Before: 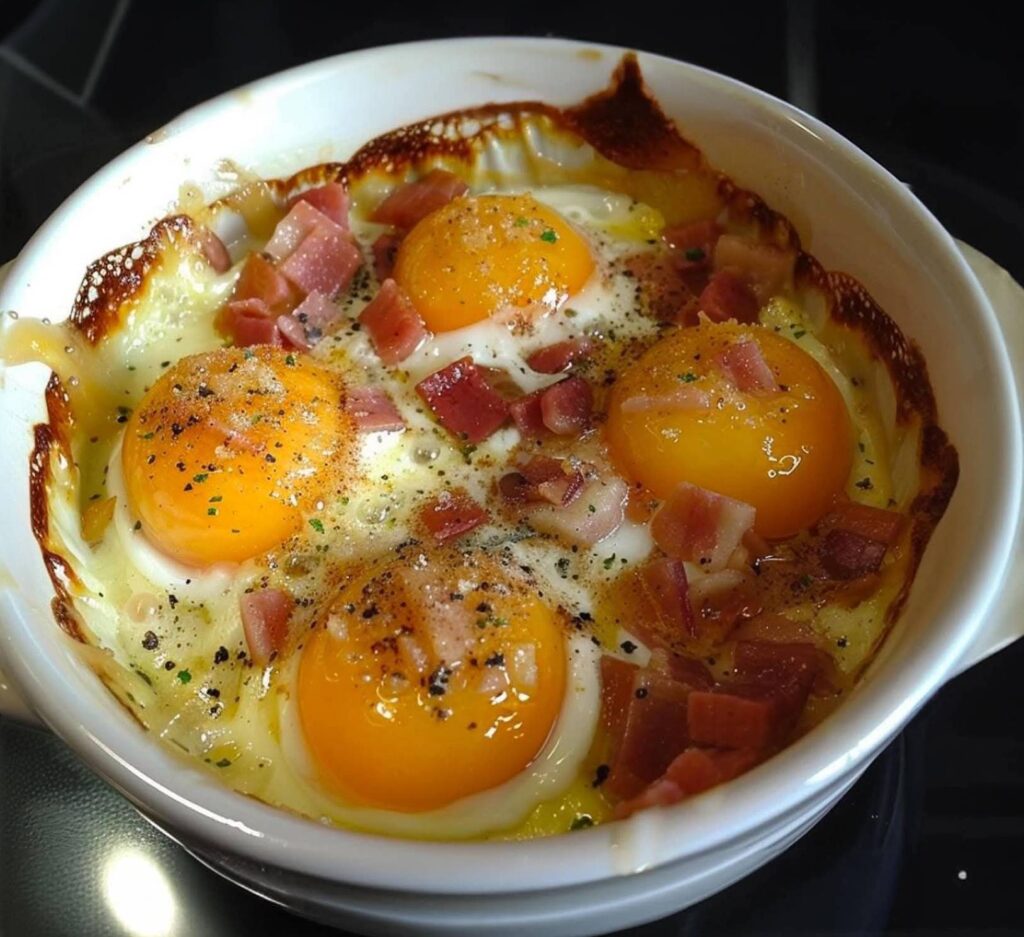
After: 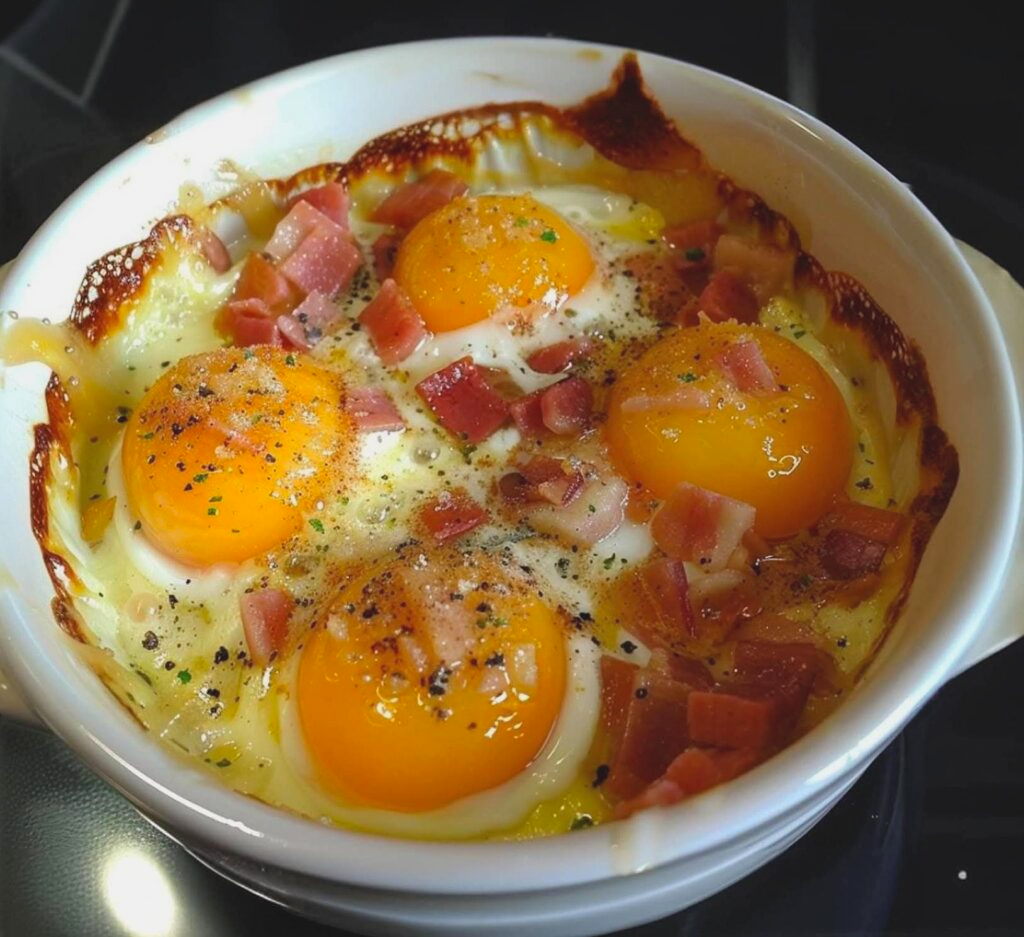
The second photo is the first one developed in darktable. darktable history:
contrast brightness saturation: contrast -0.1, brightness 0.05, saturation 0.08
exposure: exposure -0.021 EV, compensate highlight preservation false
